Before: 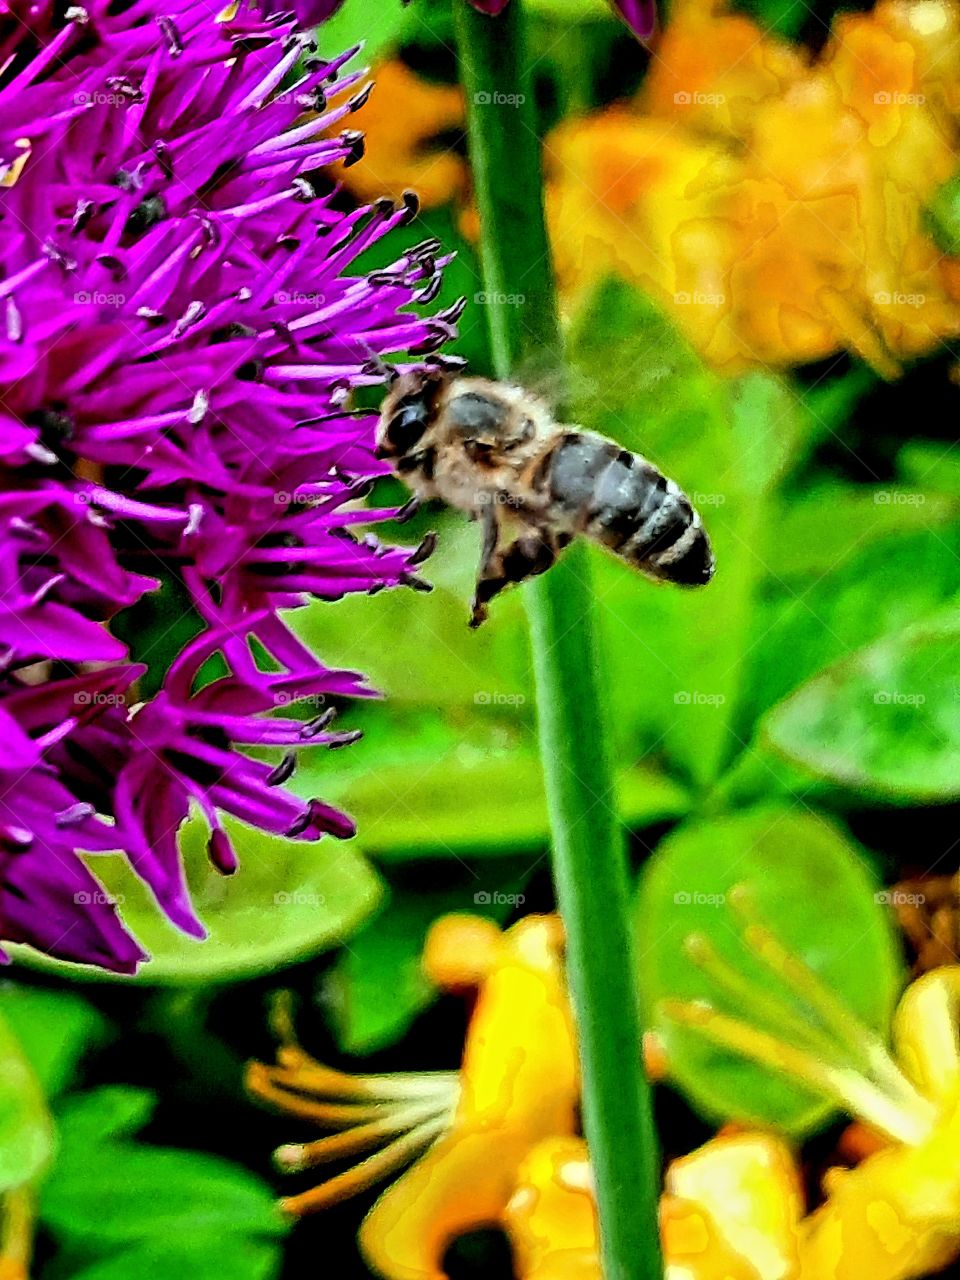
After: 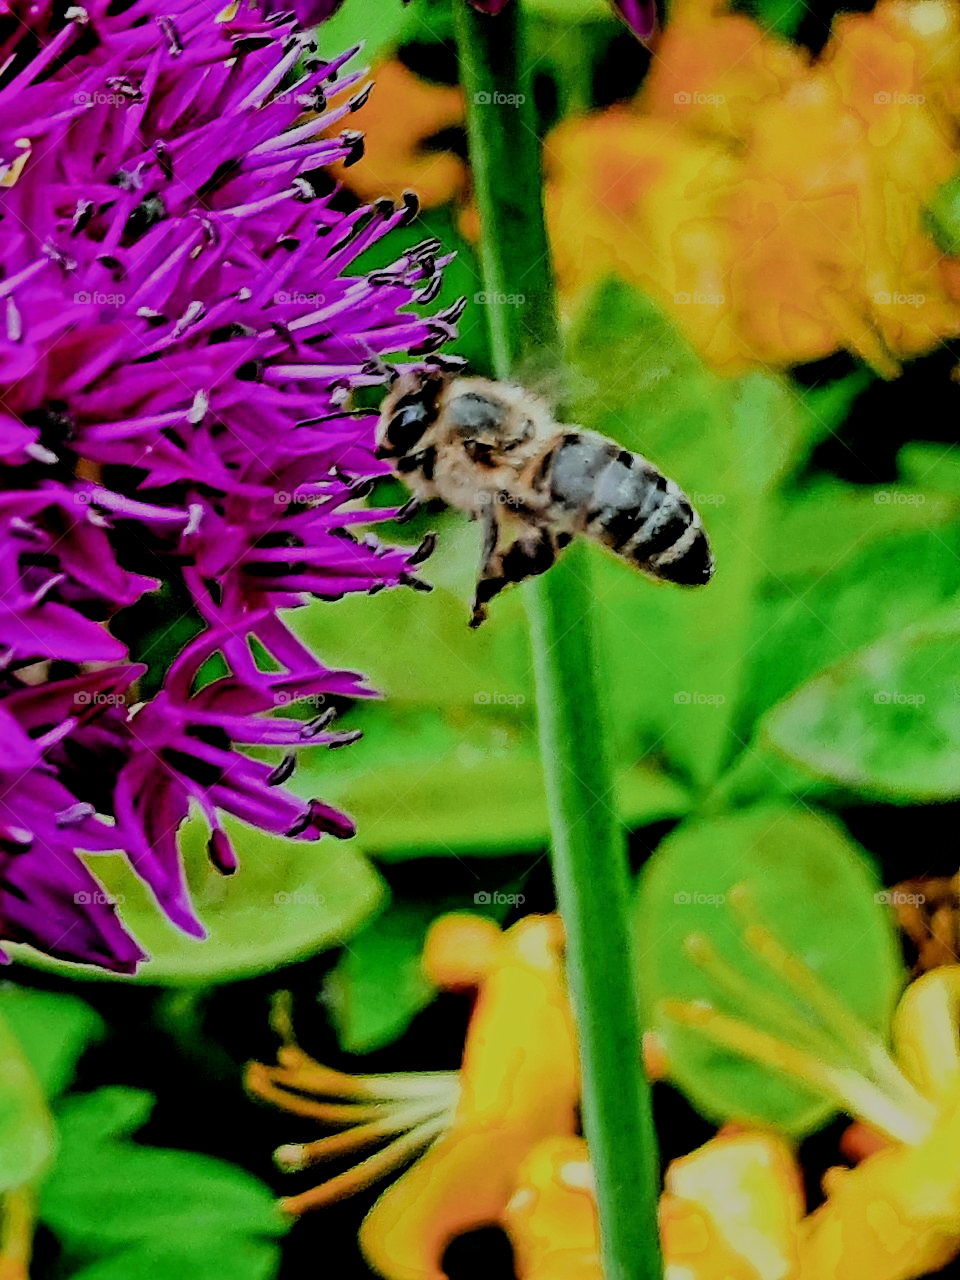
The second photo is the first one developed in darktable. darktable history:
filmic rgb: middle gray luminance 18.13%, black relative exposure -7.51 EV, white relative exposure 8.44 EV, target black luminance 0%, hardness 2.23, latitude 18.52%, contrast 0.88, highlights saturation mix 3.69%, shadows ↔ highlights balance 10.25%
